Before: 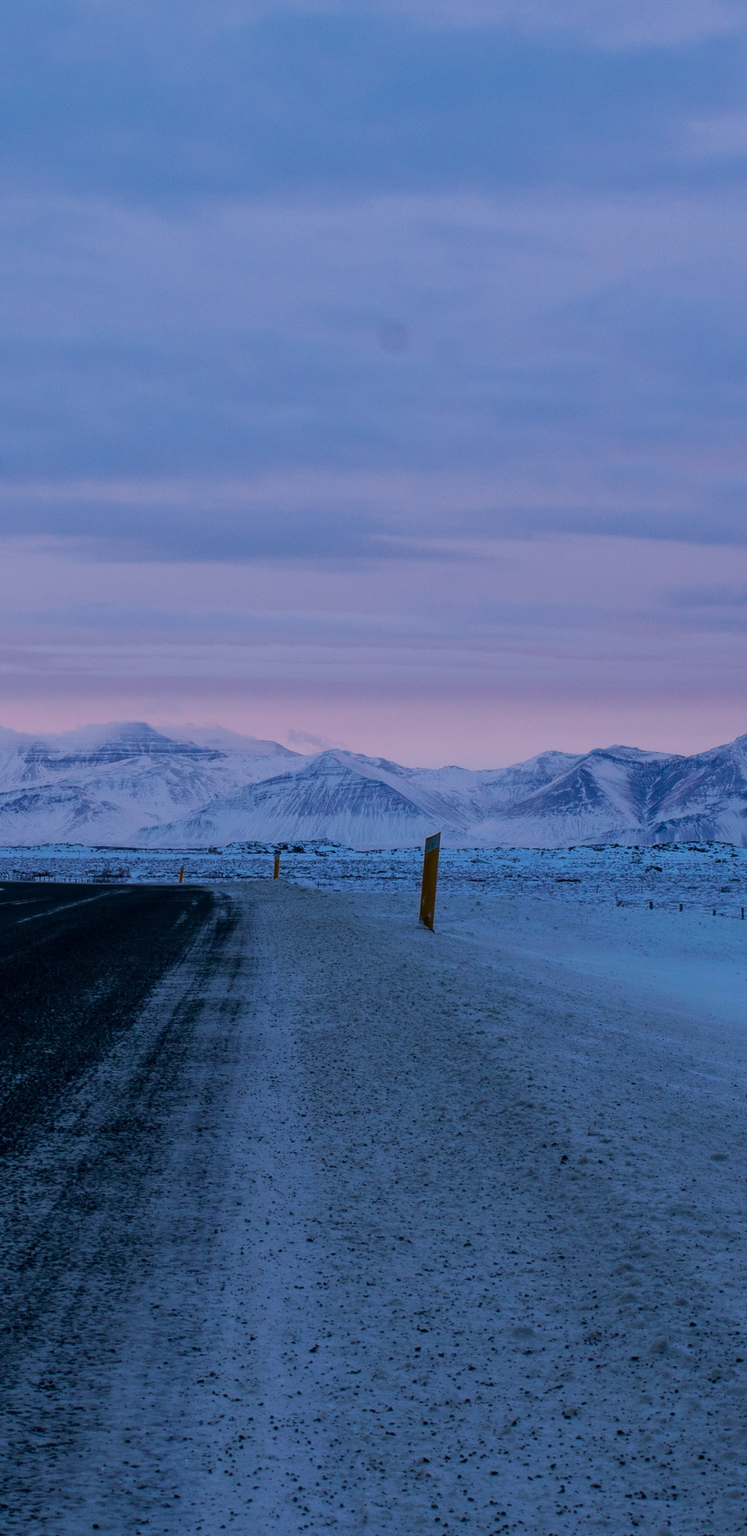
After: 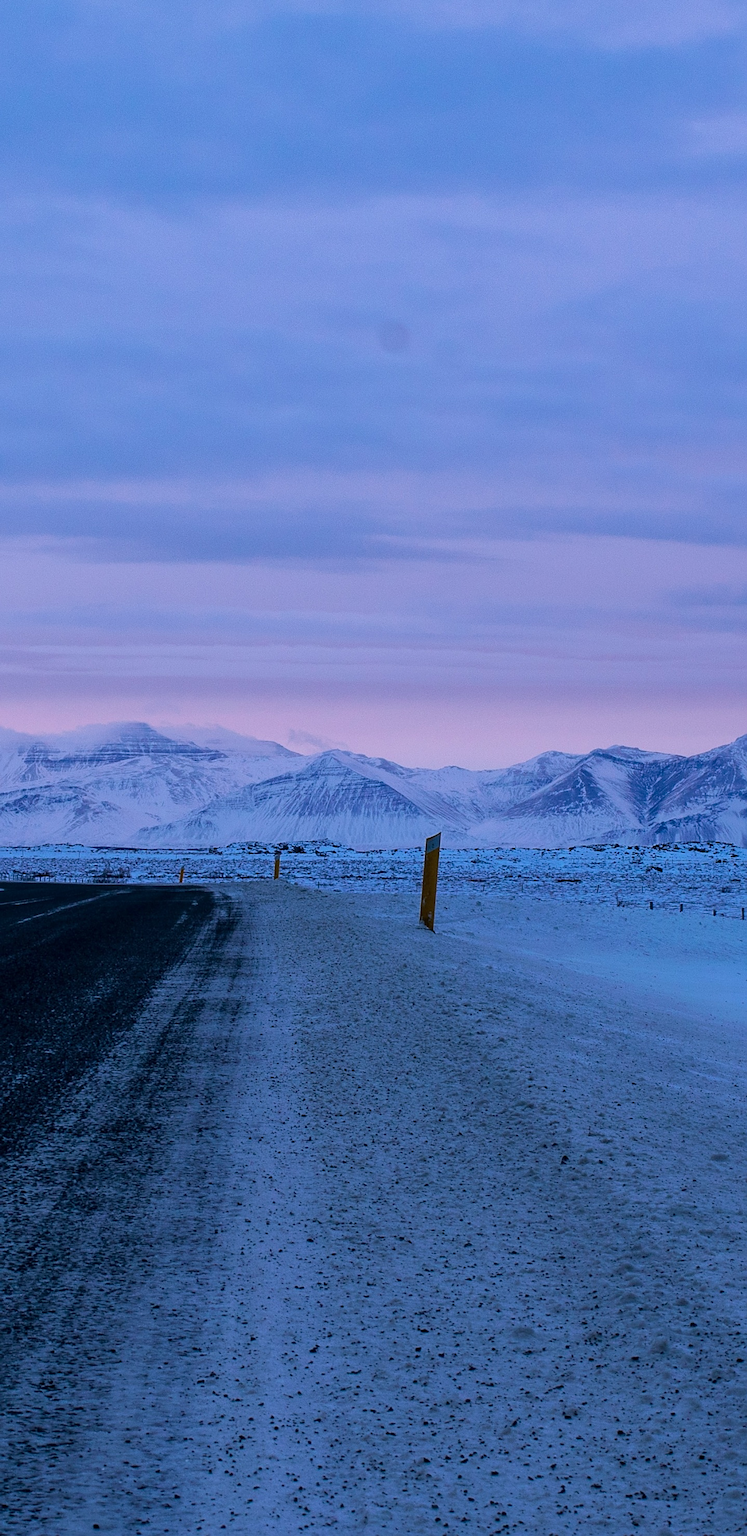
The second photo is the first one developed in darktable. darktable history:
exposure: exposure 0.292 EV, compensate highlight preservation false
sharpen: on, module defaults
color calibration: illuminant as shot in camera, x 0.358, y 0.373, temperature 4628.91 K
